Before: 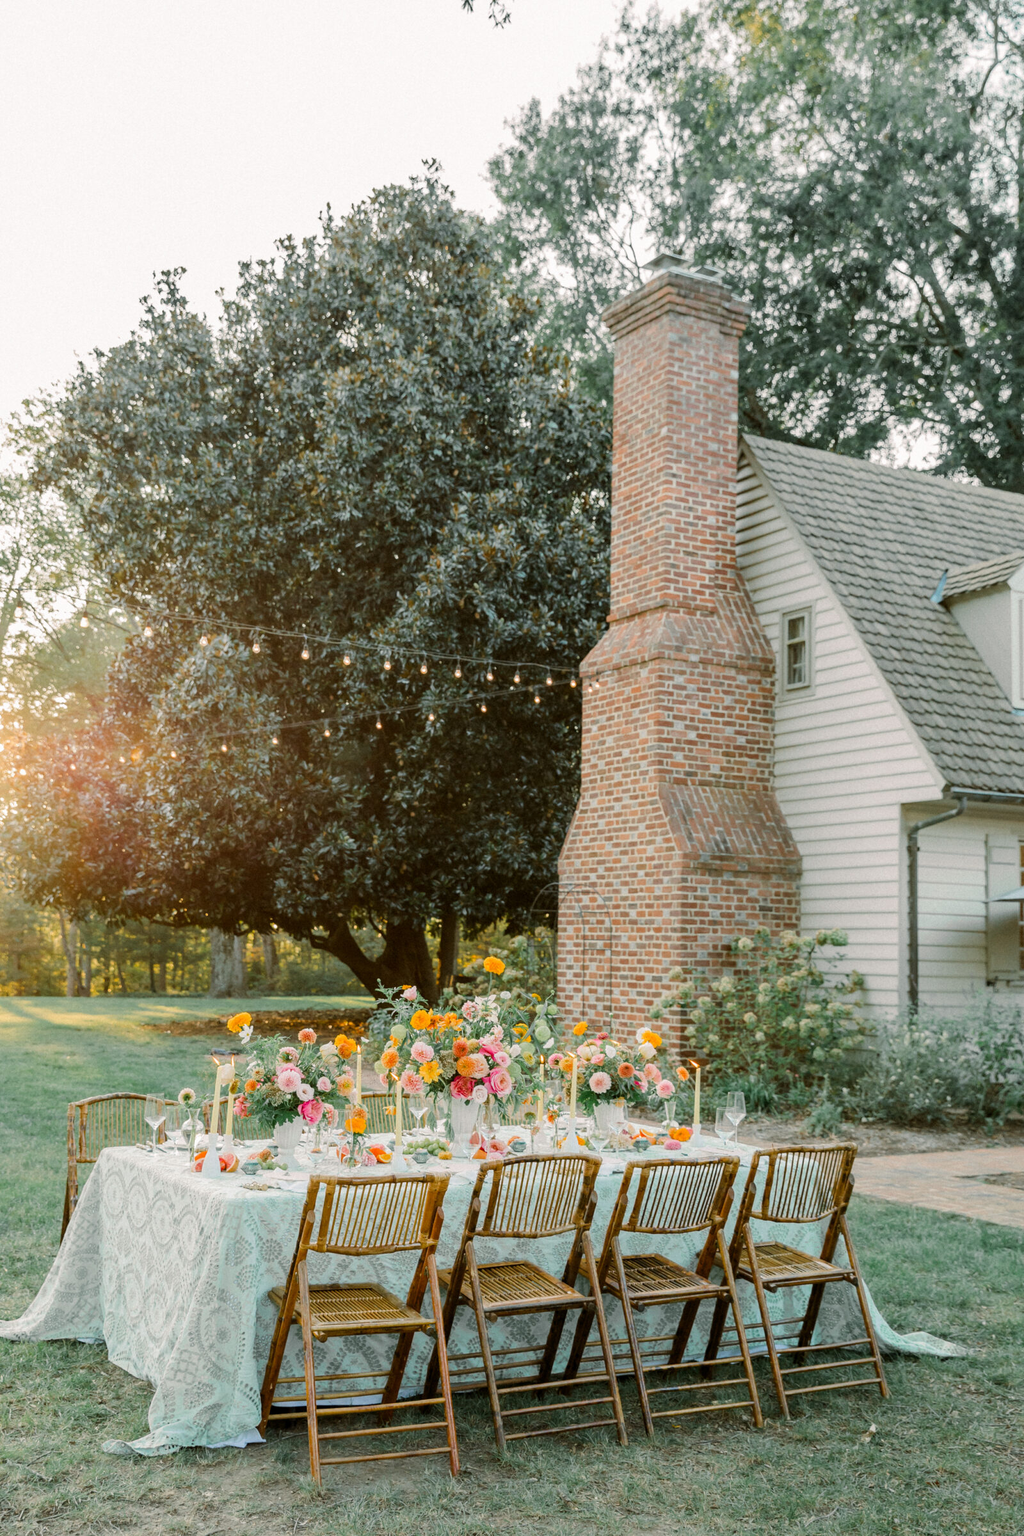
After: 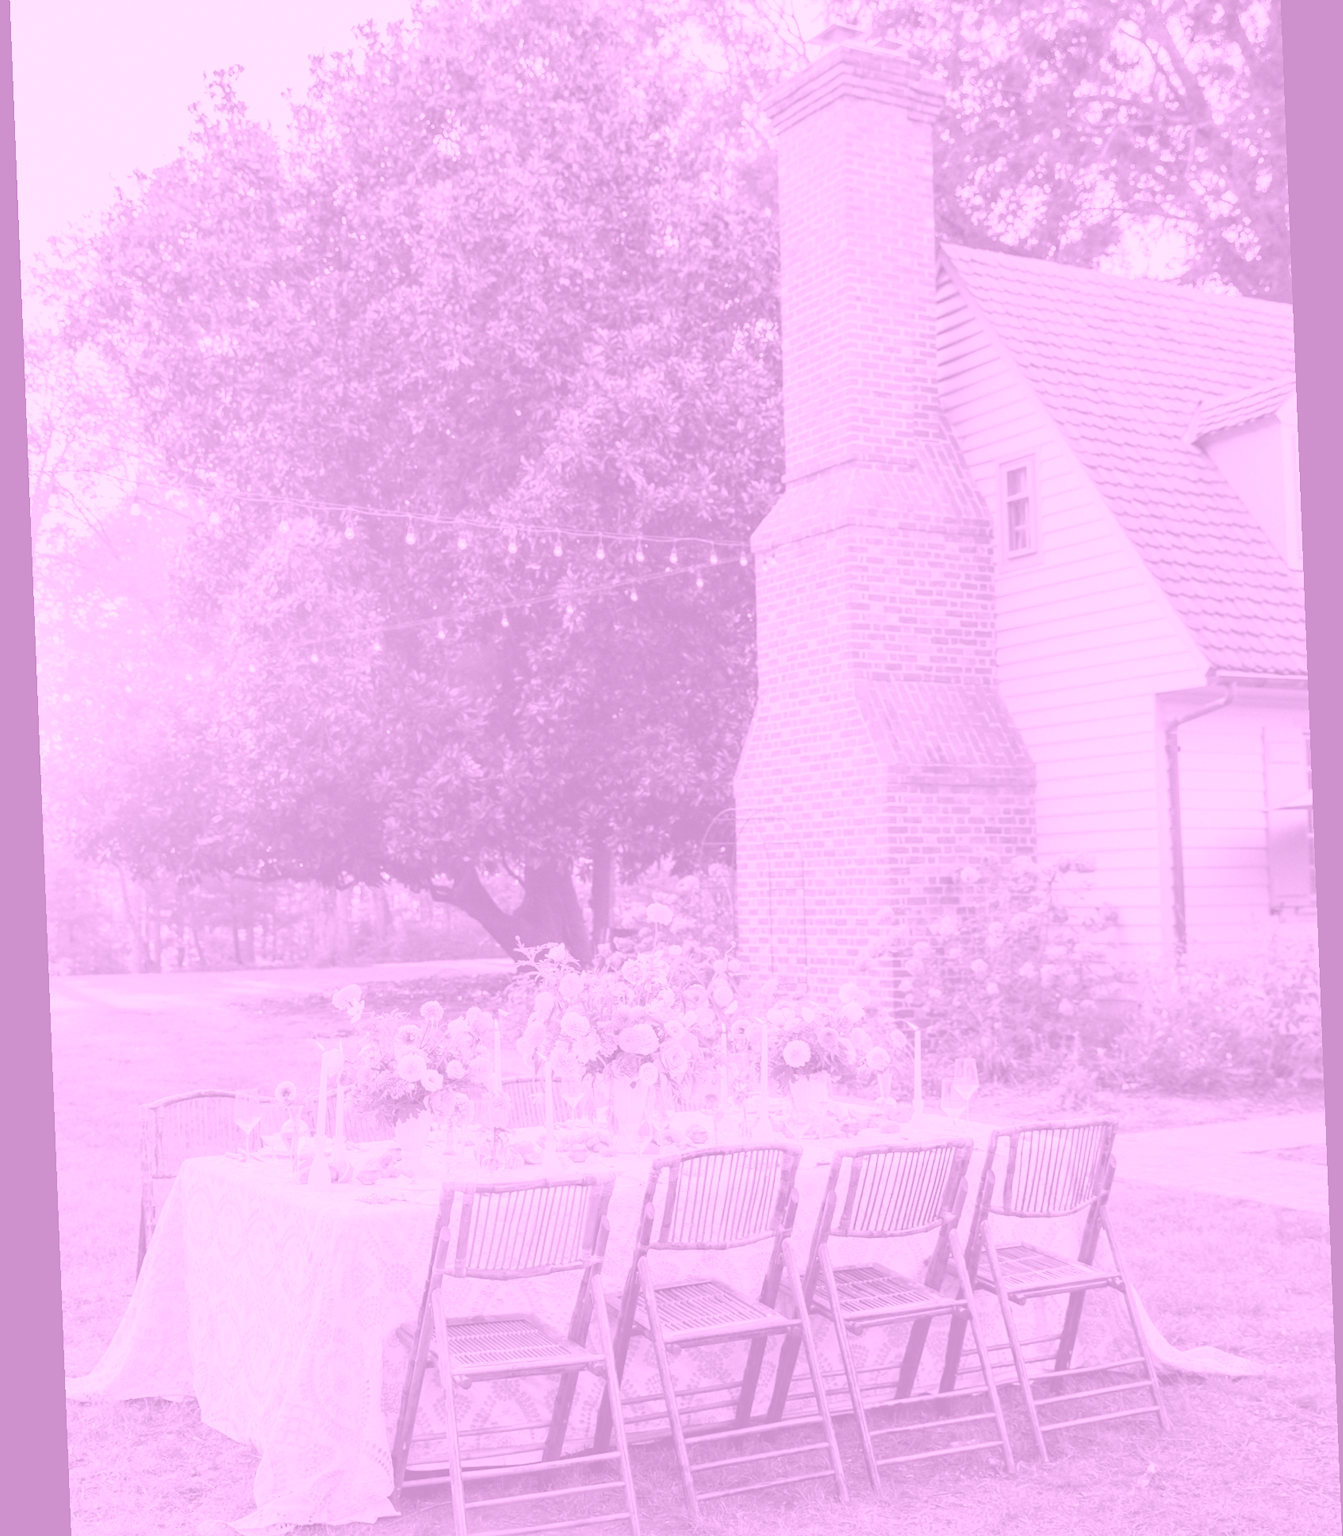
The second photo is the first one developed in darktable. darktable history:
rotate and perspective: rotation -2.29°, automatic cropping off
crop and rotate: top 15.774%, bottom 5.506%
colorize: hue 331.2°, saturation 69%, source mix 30.28%, lightness 69.02%, version 1
